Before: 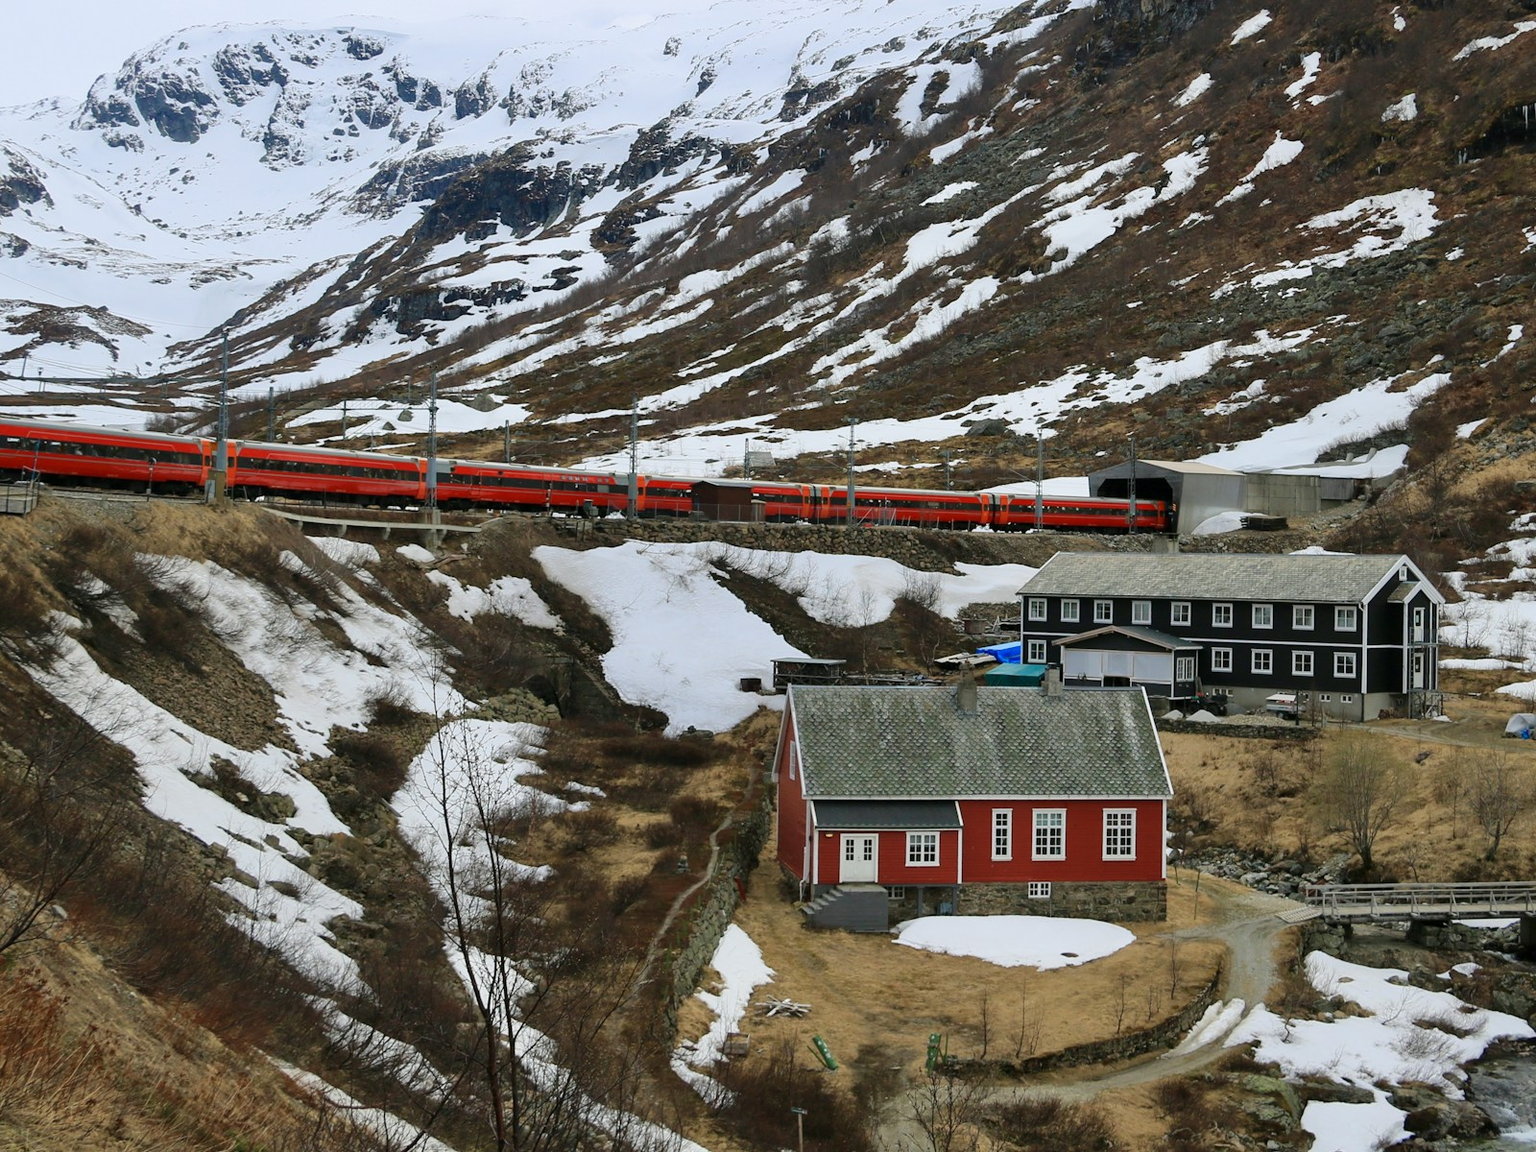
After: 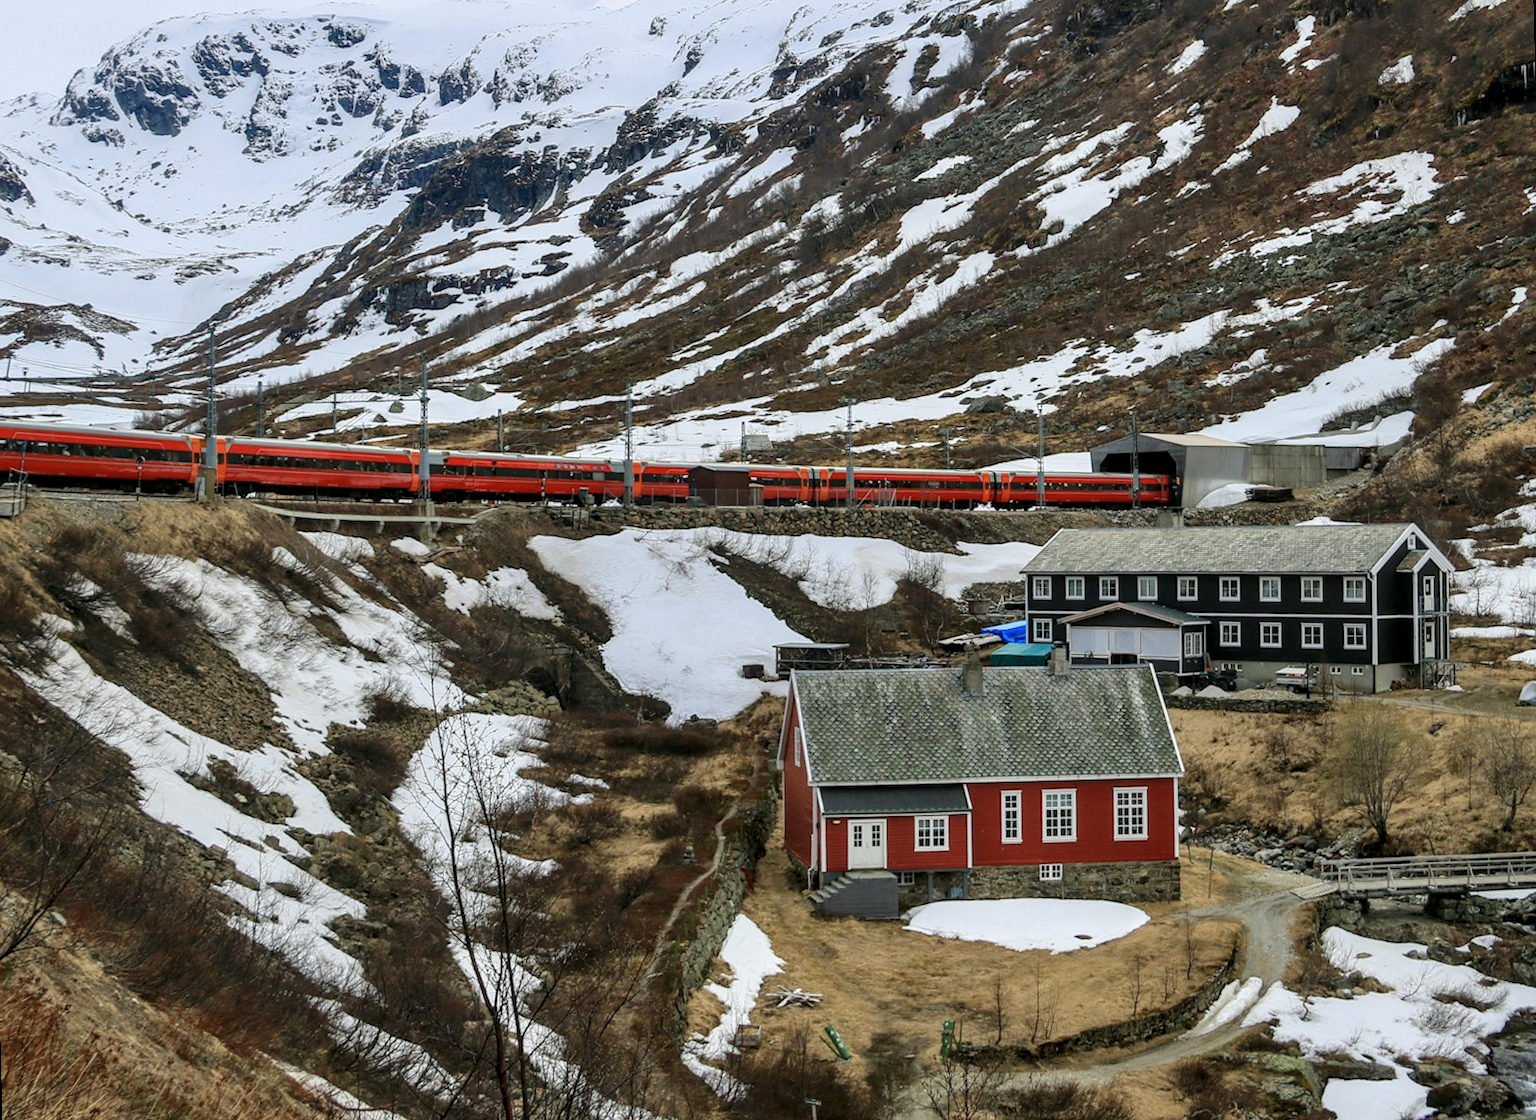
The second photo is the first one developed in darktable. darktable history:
rotate and perspective: rotation -1.42°, crop left 0.016, crop right 0.984, crop top 0.035, crop bottom 0.965
local contrast: highlights 61%, detail 143%, midtone range 0.428
